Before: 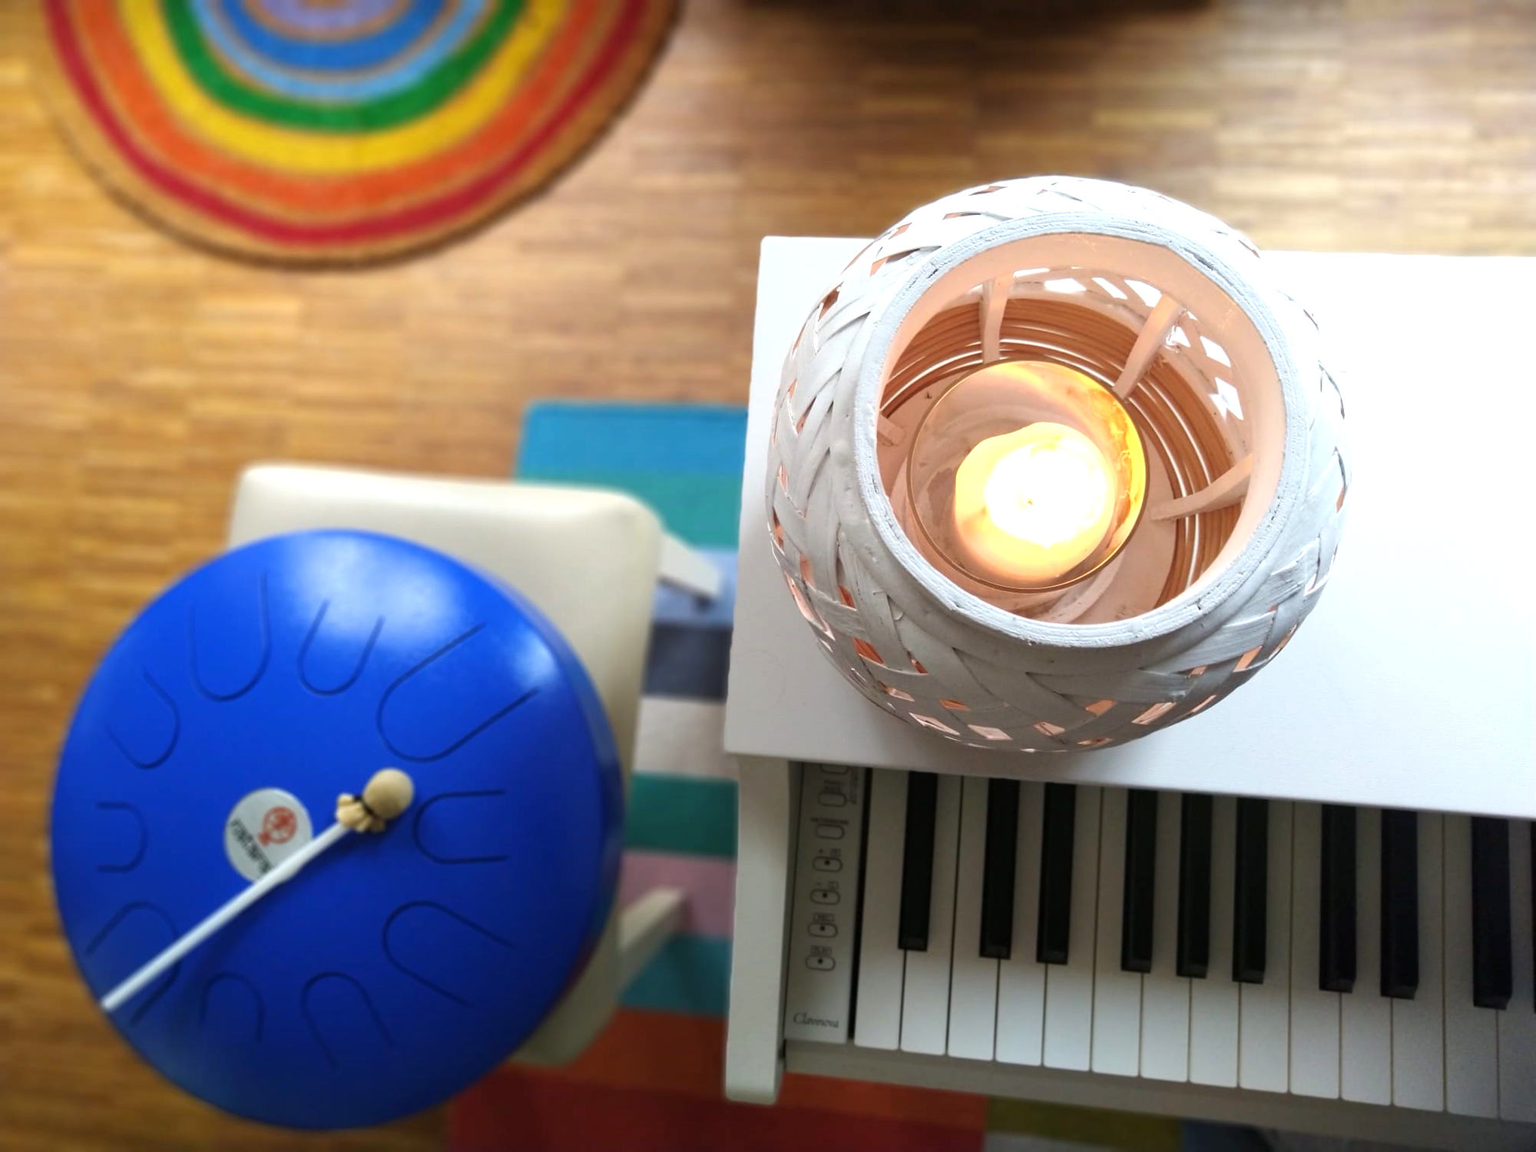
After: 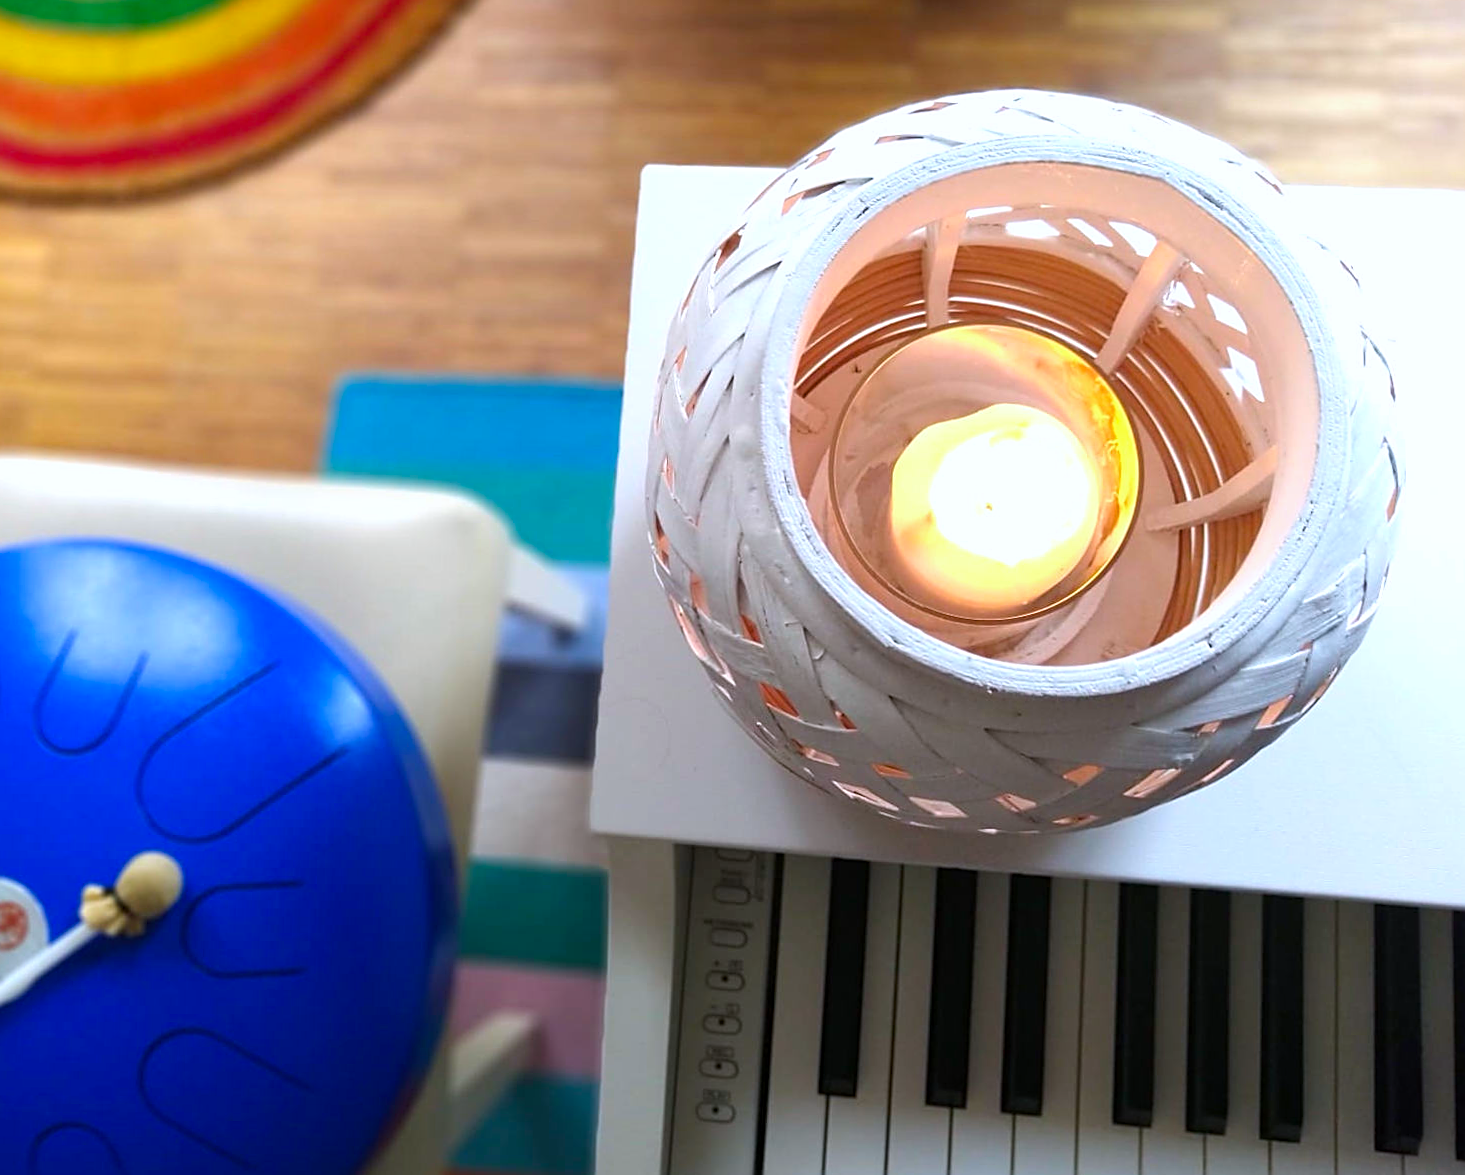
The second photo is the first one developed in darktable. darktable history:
rotate and perspective: rotation 0.226°, lens shift (vertical) -0.042, crop left 0.023, crop right 0.982, crop top 0.006, crop bottom 0.994
color calibration: illuminant as shot in camera, x 0.358, y 0.373, temperature 4628.91 K
crop: left 16.768%, top 8.653%, right 8.362%, bottom 12.485%
color balance rgb: perceptual saturation grading › global saturation 20%, global vibrance 10%
sharpen: on, module defaults
